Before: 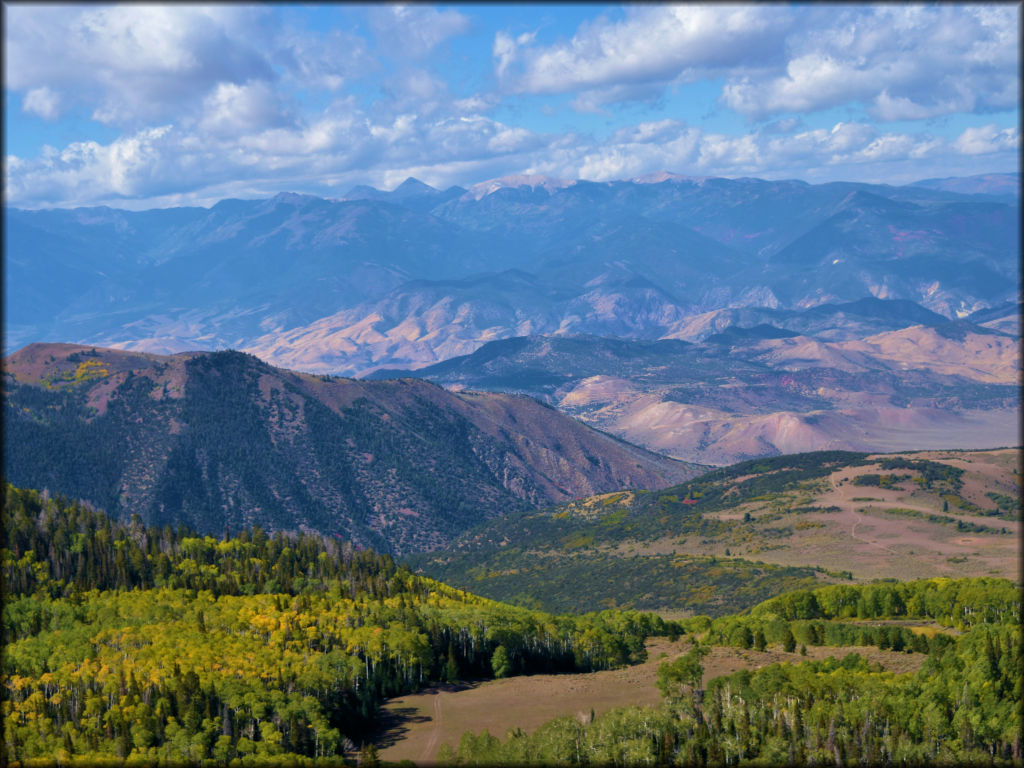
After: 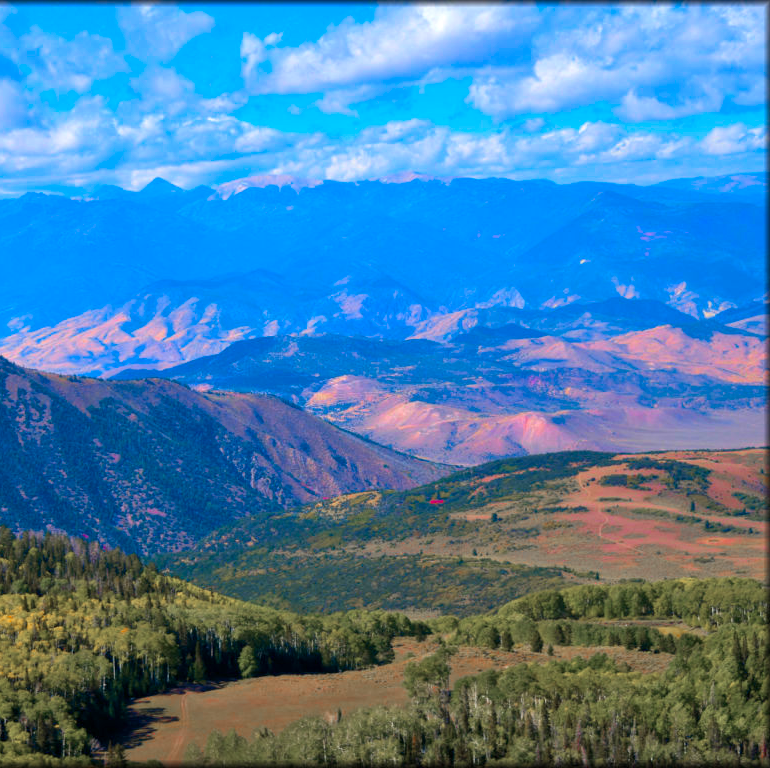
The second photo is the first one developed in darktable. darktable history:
crop and rotate: left 24.771%
exposure: exposure 0.153 EV, compensate highlight preservation false
color zones: curves: ch1 [(0, 0.708) (0.088, 0.648) (0.245, 0.187) (0.429, 0.326) (0.571, 0.498) (0.714, 0.5) (0.857, 0.5) (1, 0.708)]
color correction: highlights b* 0.053, saturation 1.79
